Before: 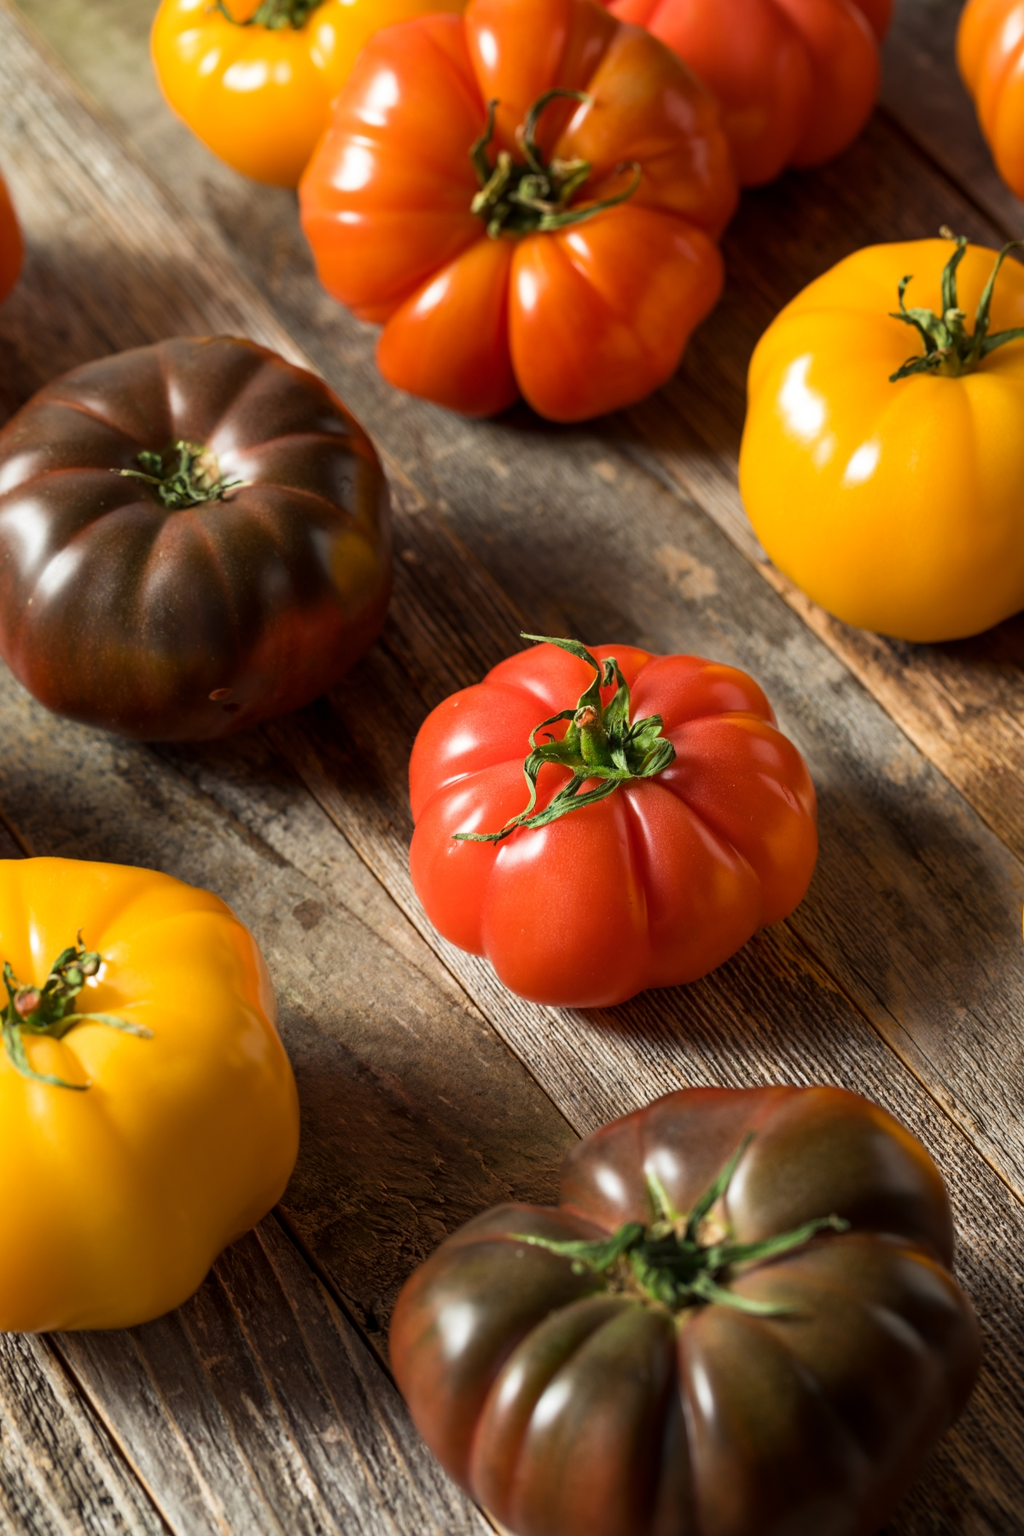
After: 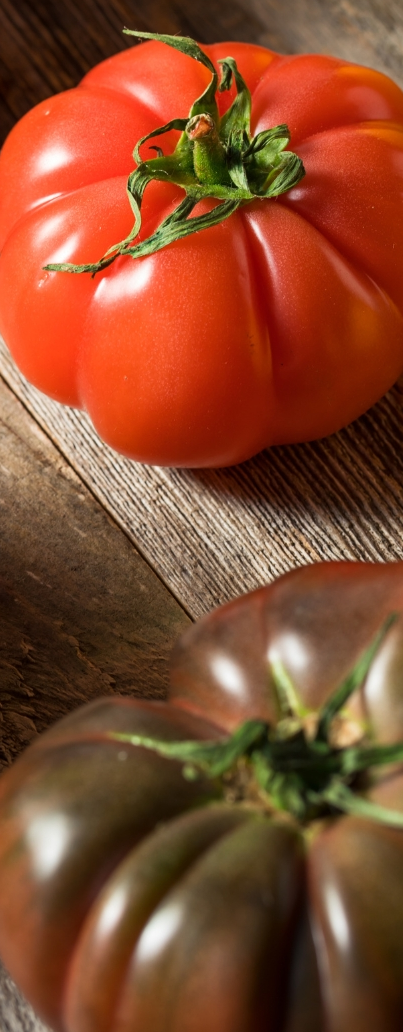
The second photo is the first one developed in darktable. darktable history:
crop: left 40.615%, top 39.631%, right 25.767%, bottom 3.026%
